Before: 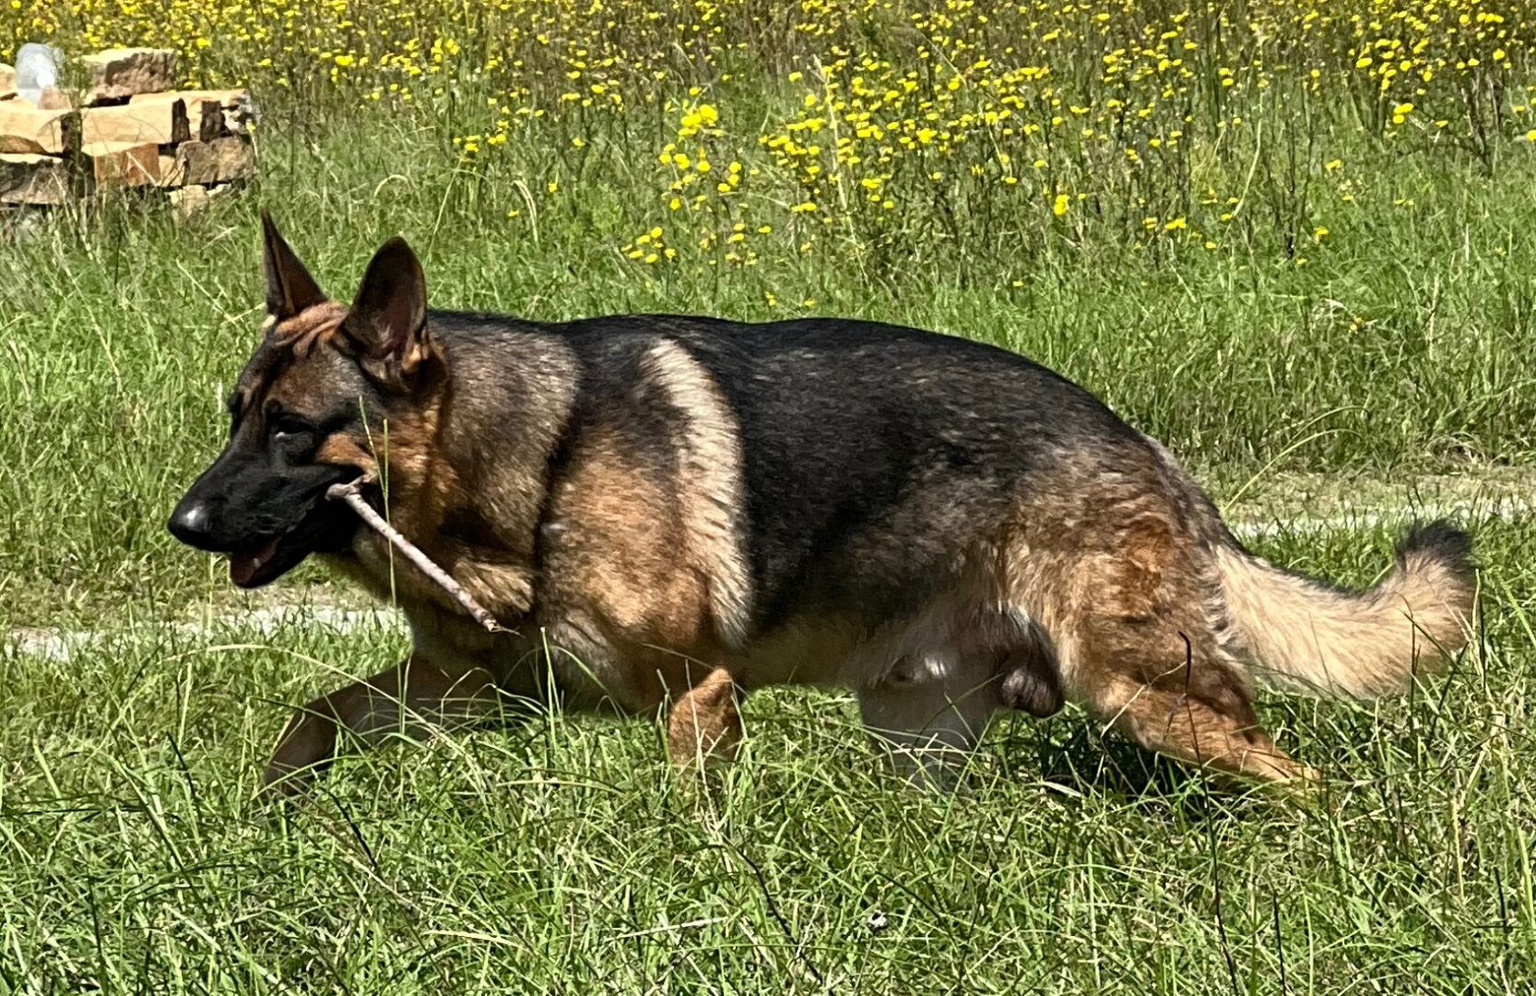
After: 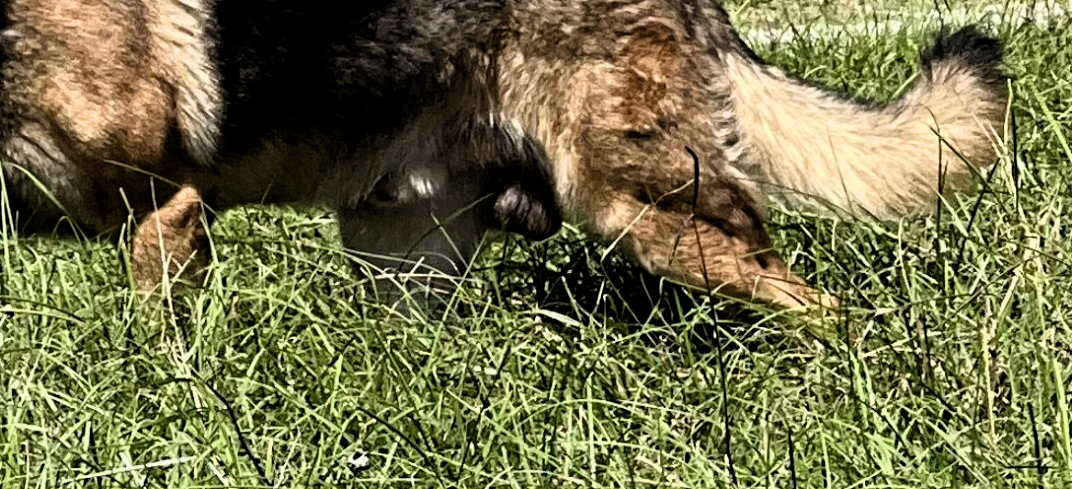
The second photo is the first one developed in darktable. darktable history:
filmic rgb: middle gray luminance 8.56%, black relative exposure -6.26 EV, white relative exposure 2.72 EV, target black luminance 0%, hardness 4.78, latitude 73.52%, contrast 1.336, shadows ↔ highlights balance 9.6%
crop and rotate: left 35.603%, top 49.887%, bottom 4.776%
